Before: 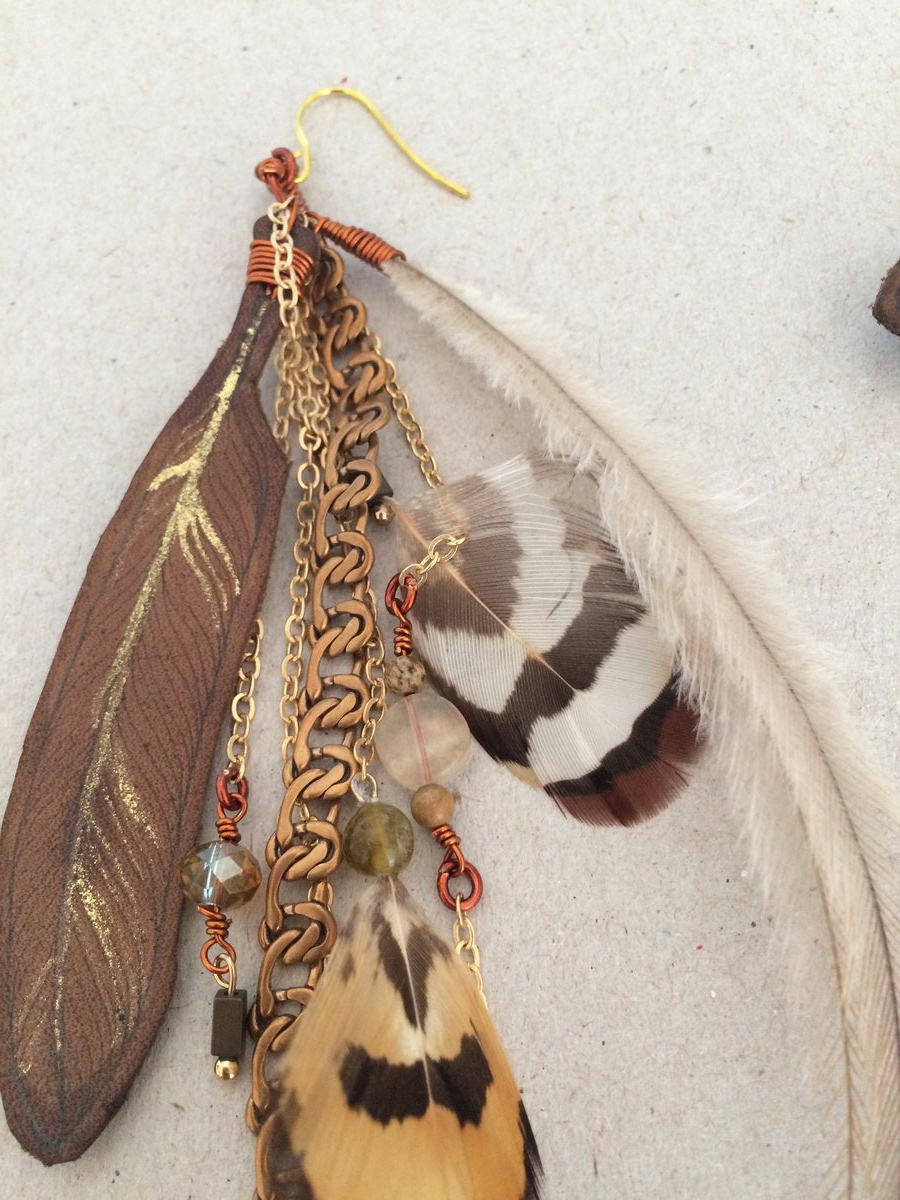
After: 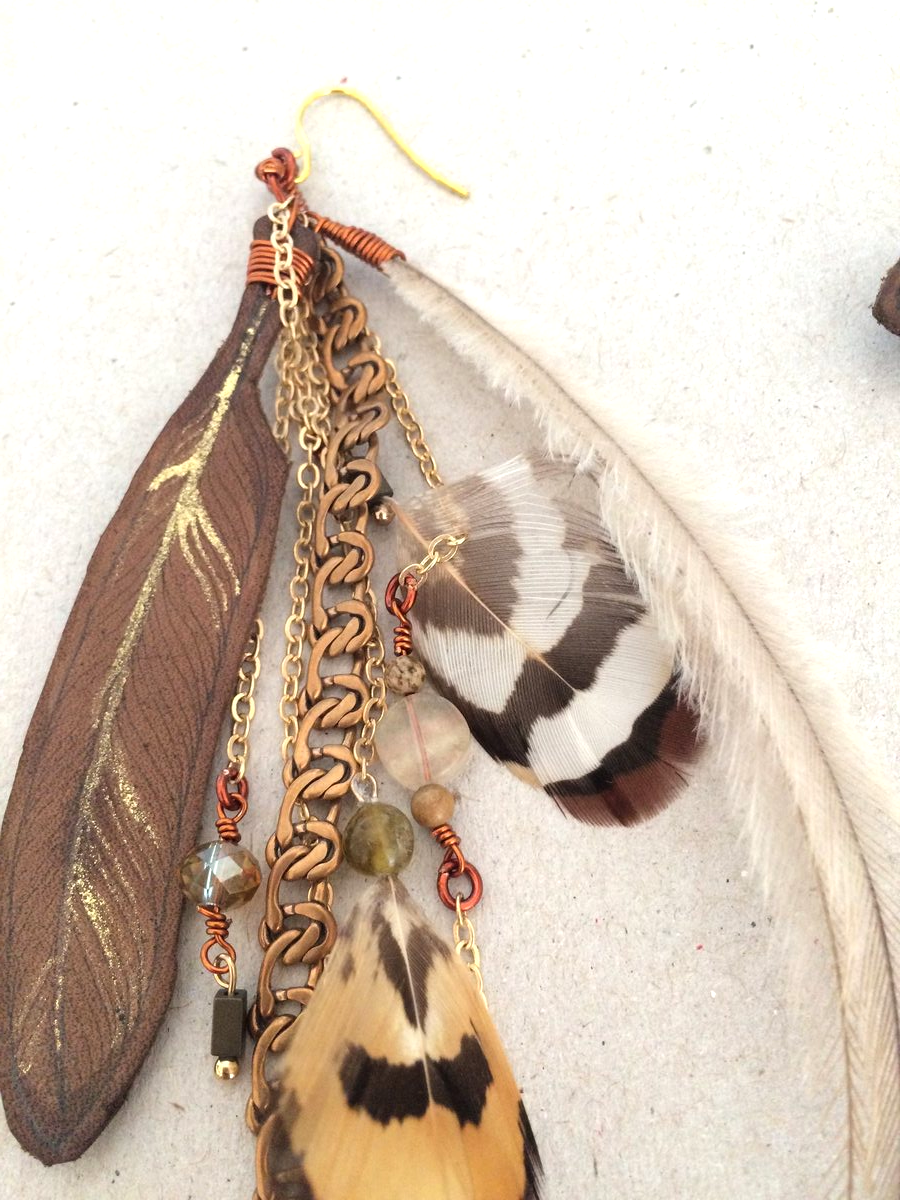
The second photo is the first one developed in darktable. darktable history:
tone equalizer: -8 EV -0.386 EV, -7 EV -0.405 EV, -6 EV -0.317 EV, -5 EV -0.208 EV, -3 EV 0.256 EV, -2 EV 0.329 EV, -1 EV 0.371 EV, +0 EV 0.407 EV, mask exposure compensation -0.508 EV
